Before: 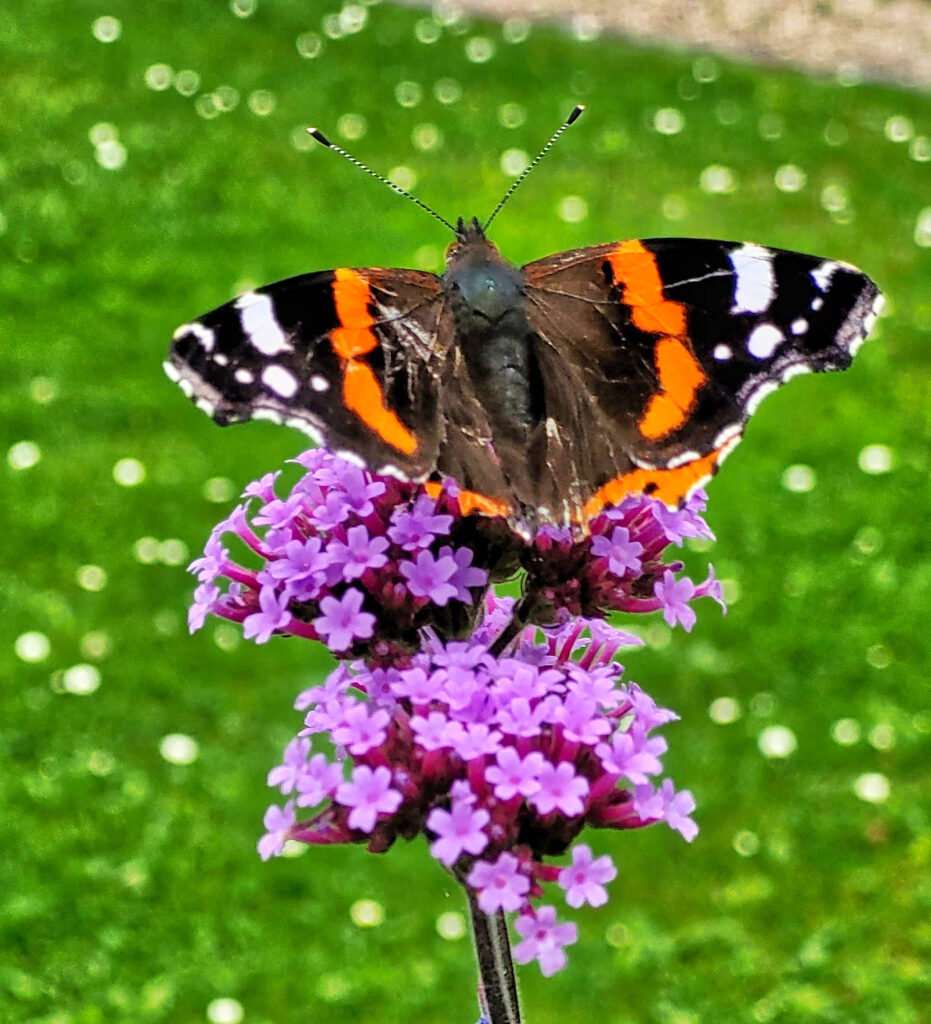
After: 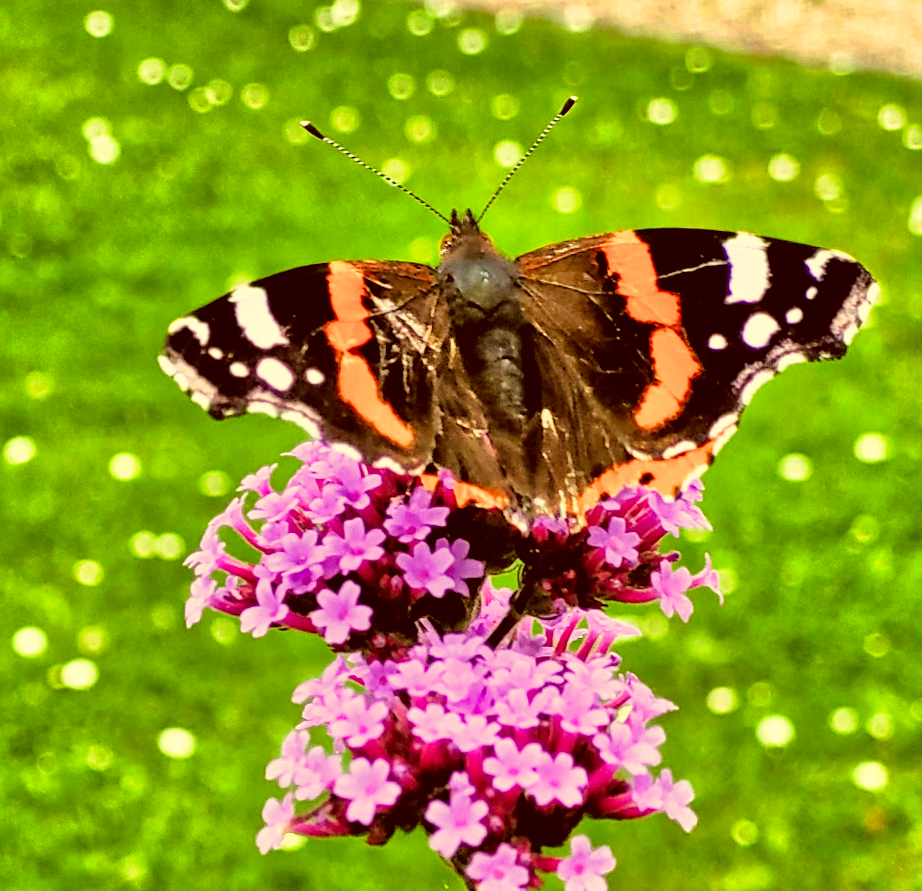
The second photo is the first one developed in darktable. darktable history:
exposure: exposure 0.6 EV, compensate highlight preservation false
filmic rgb: black relative exposure -8.07 EV, white relative exposure 3 EV, hardness 5.35, contrast 1.25
crop and rotate: top 0%, bottom 11.49%
rotate and perspective: rotation -0.45°, automatic cropping original format, crop left 0.008, crop right 0.992, crop top 0.012, crop bottom 0.988
color correction: highlights a* 1.12, highlights b* 24.26, shadows a* 15.58, shadows b* 24.26
